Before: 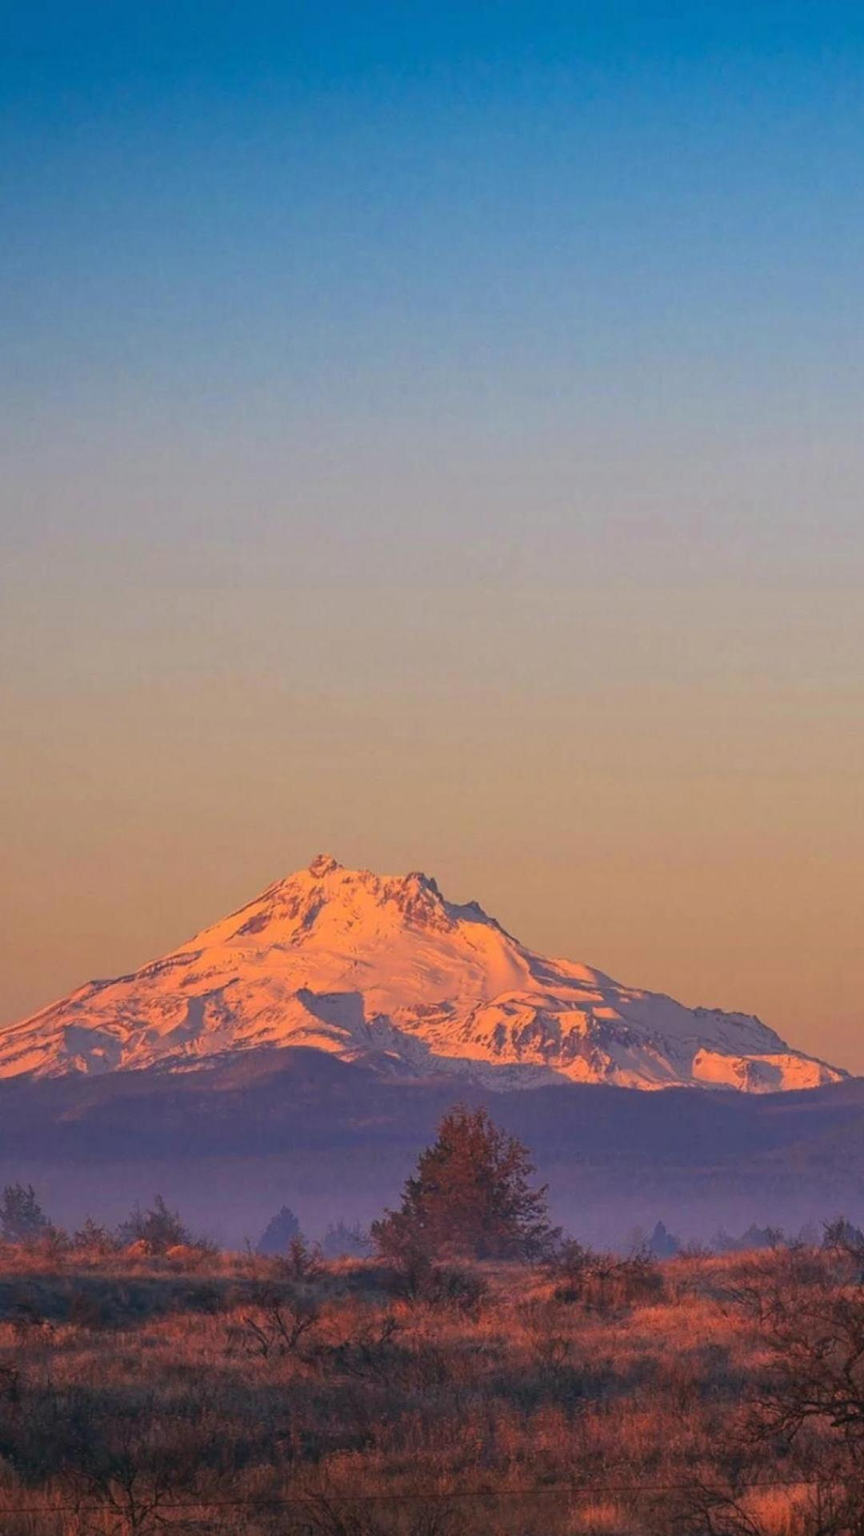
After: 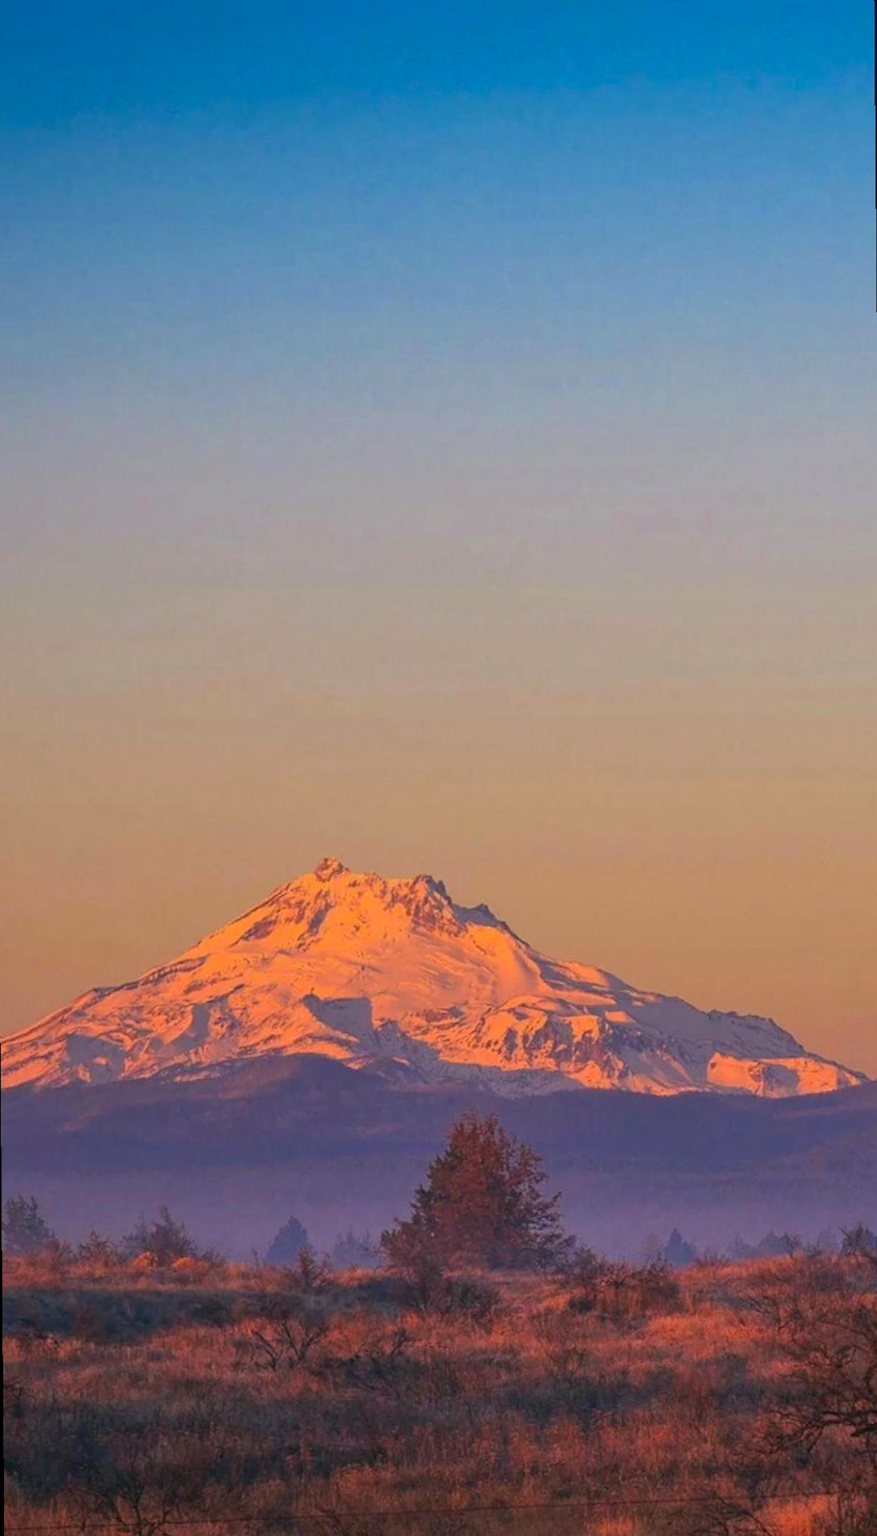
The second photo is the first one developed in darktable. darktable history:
rotate and perspective: rotation -0.45°, automatic cropping original format, crop left 0.008, crop right 0.992, crop top 0.012, crop bottom 0.988
shadows and highlights: shadows 25, highlights -25
color balance rgb: perceptual saturation grading › global saturation 10%
